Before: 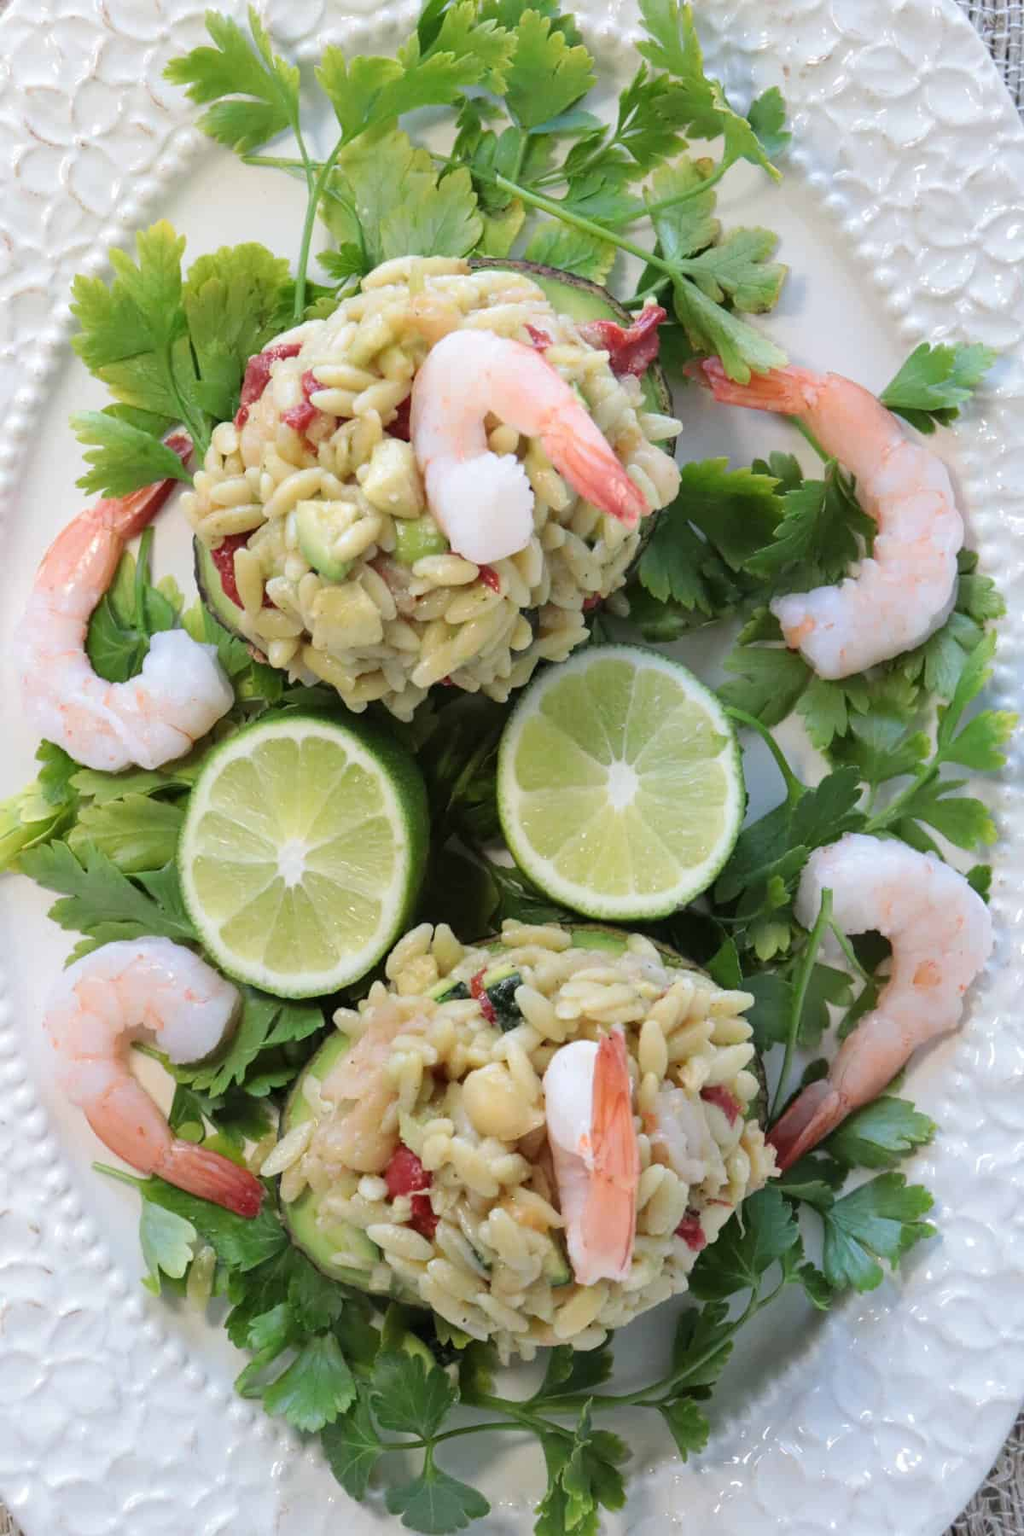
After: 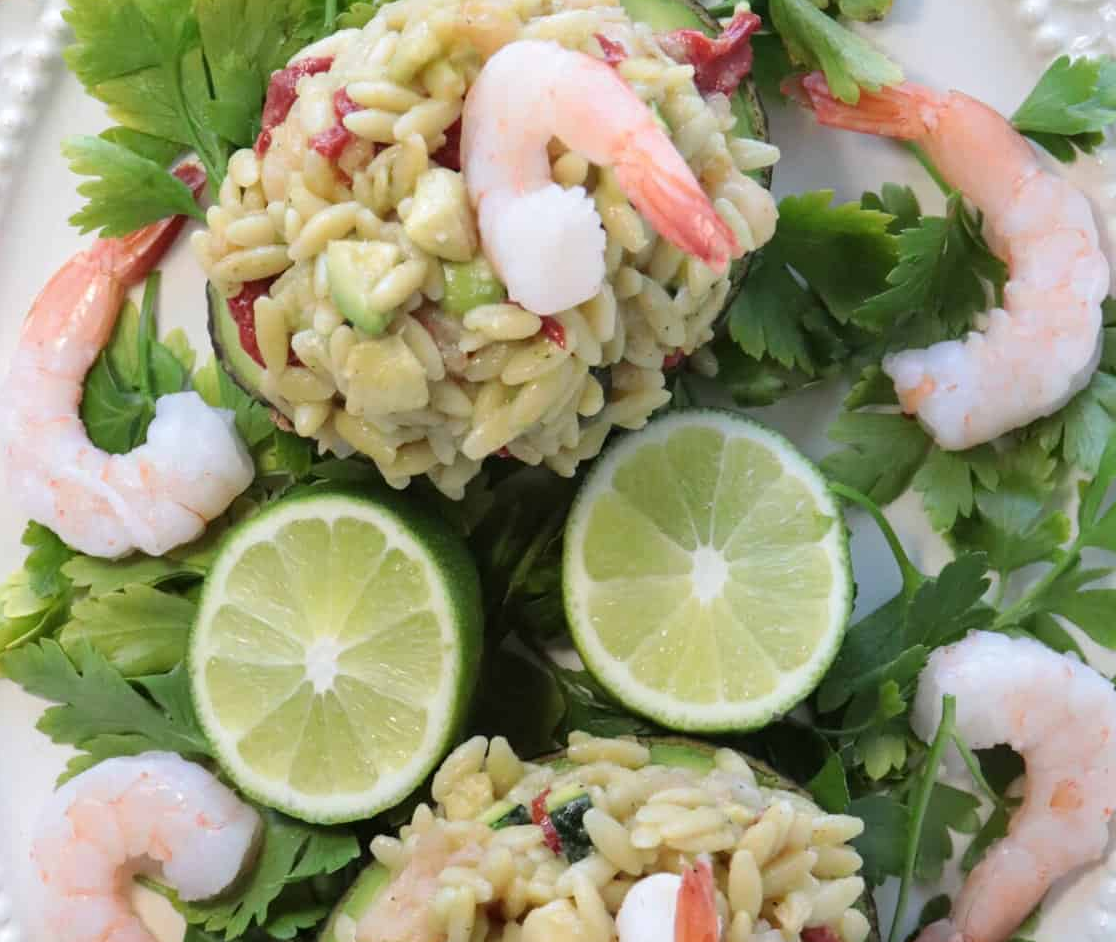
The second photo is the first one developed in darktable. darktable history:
crop: left 1.744%, top 19.225%, right 5.069%, bottom 28.357%
tone equalizer: on, module defaults
